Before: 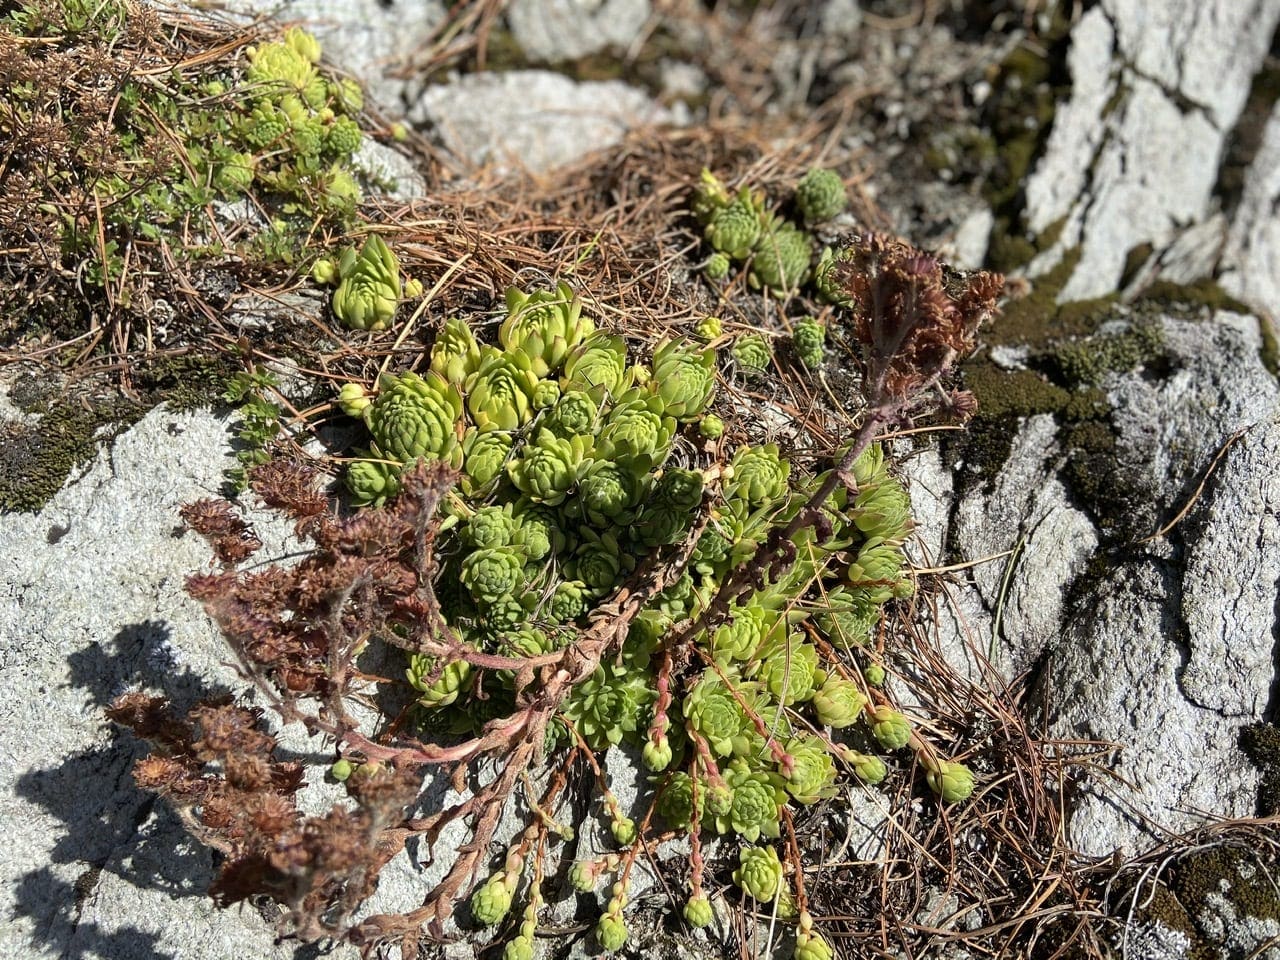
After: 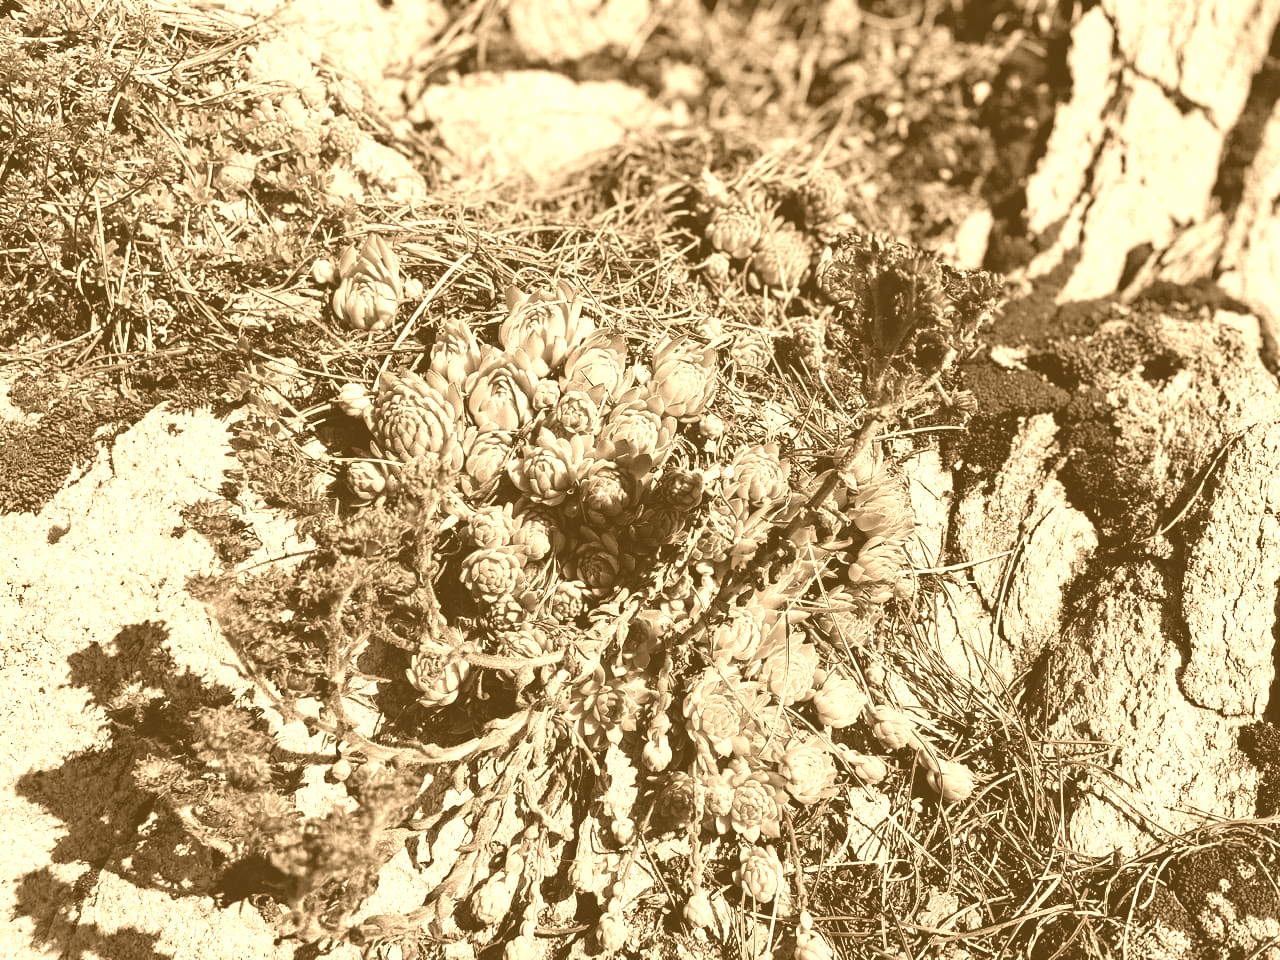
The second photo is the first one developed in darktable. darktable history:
colorize: hue 28.8°, source mix 100%
sigmoid: skew -0.2, preserve hue 0%, red attenuation 0.1, red rotation 0.035, green attenuation 0.1, green rotation -0.017, blue attenuation 0.15, blue rotation -0.052, base primaries Rec2020
haze removal: compatibility mode true, adaptive false
